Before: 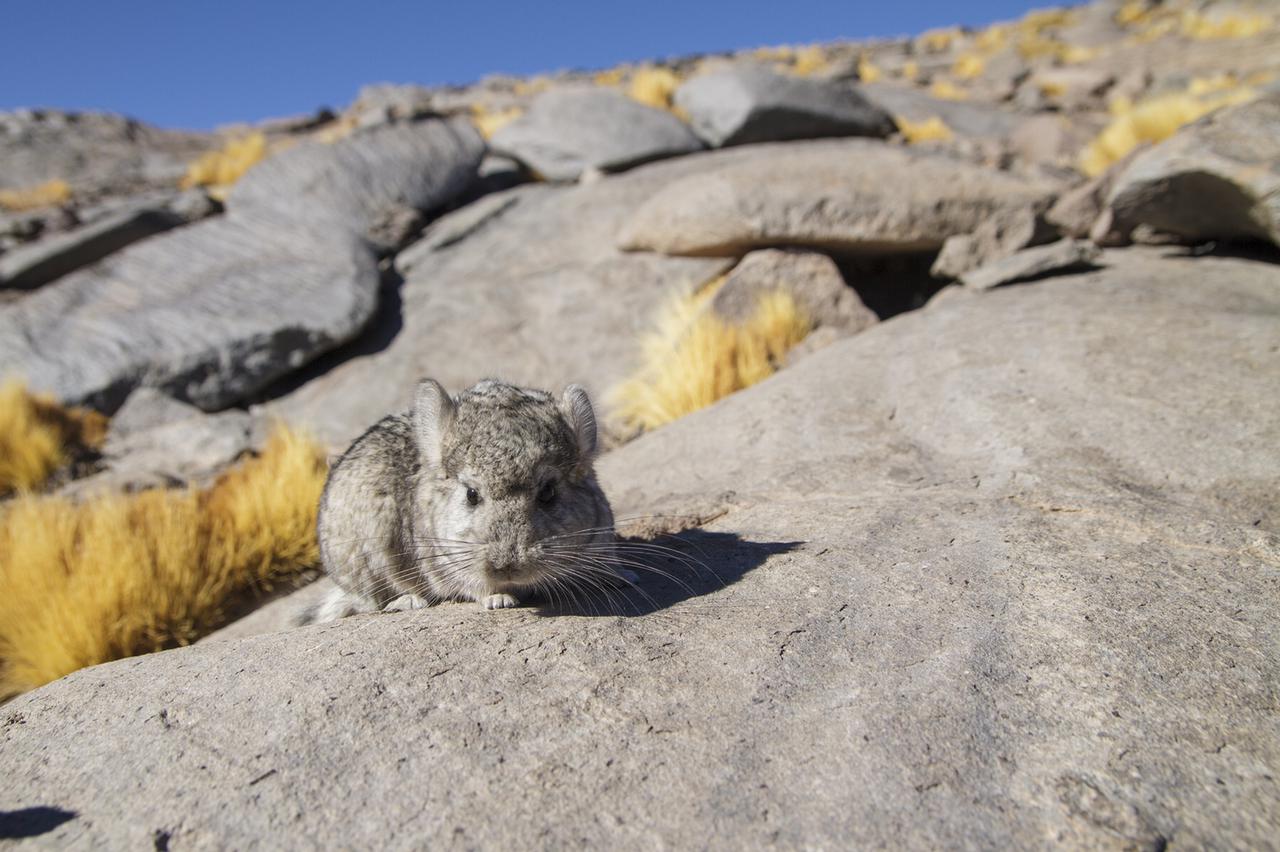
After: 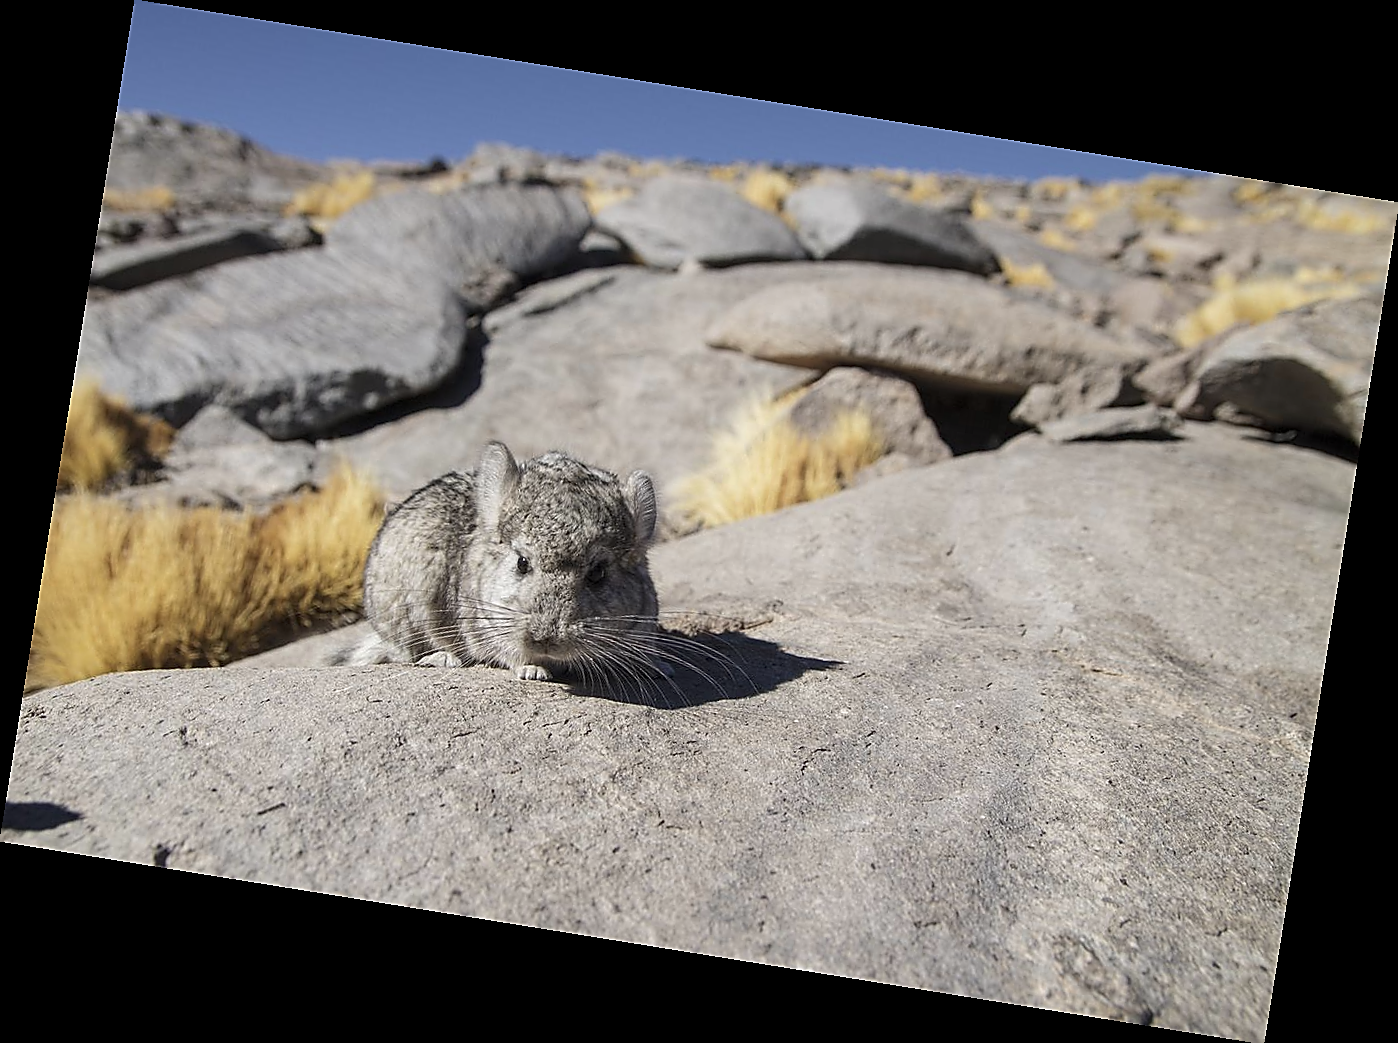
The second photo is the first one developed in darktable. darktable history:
rotate and perspective: rotation 9.12°, automatic cropping off
sharpen: radius 1.4, amount 1.25, threshold 0.7
contrast brightness saturation: contrast 0.06, brightness -0.01, saturation -0.23
